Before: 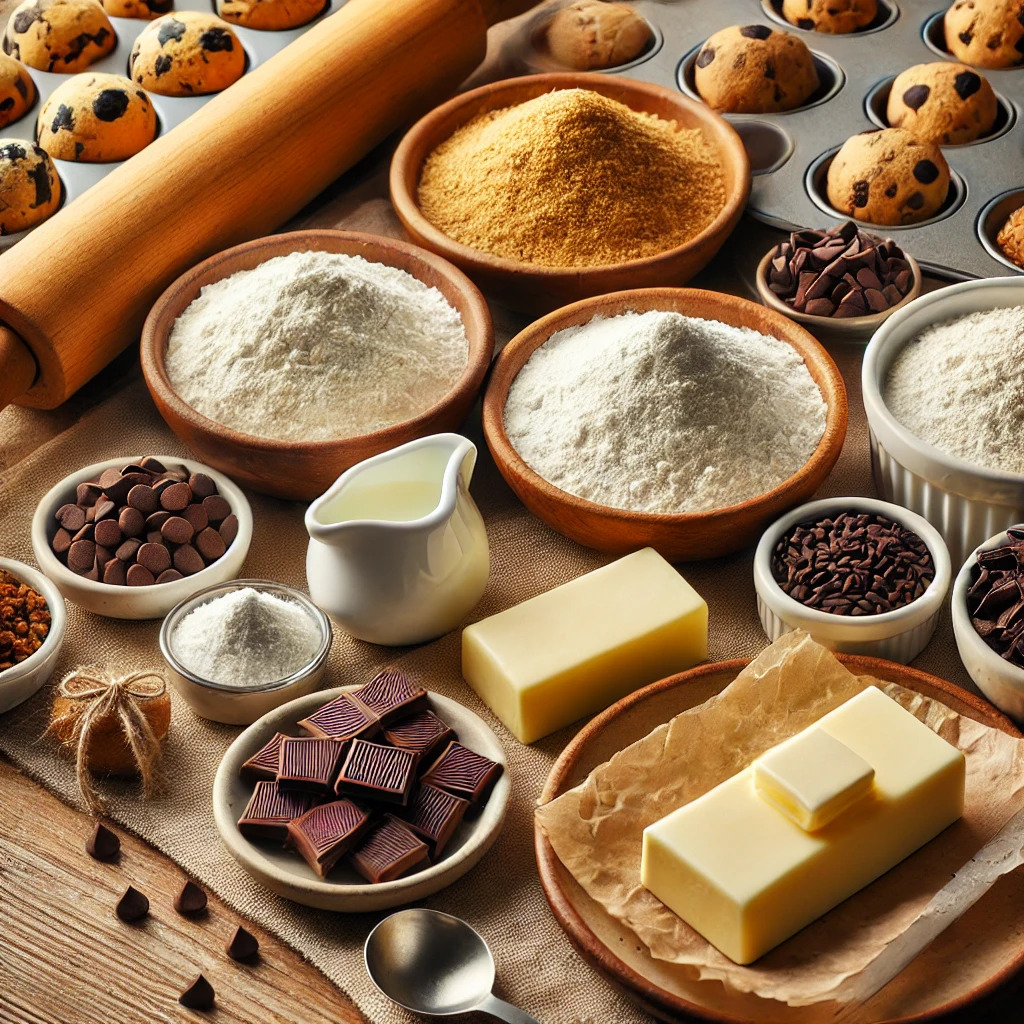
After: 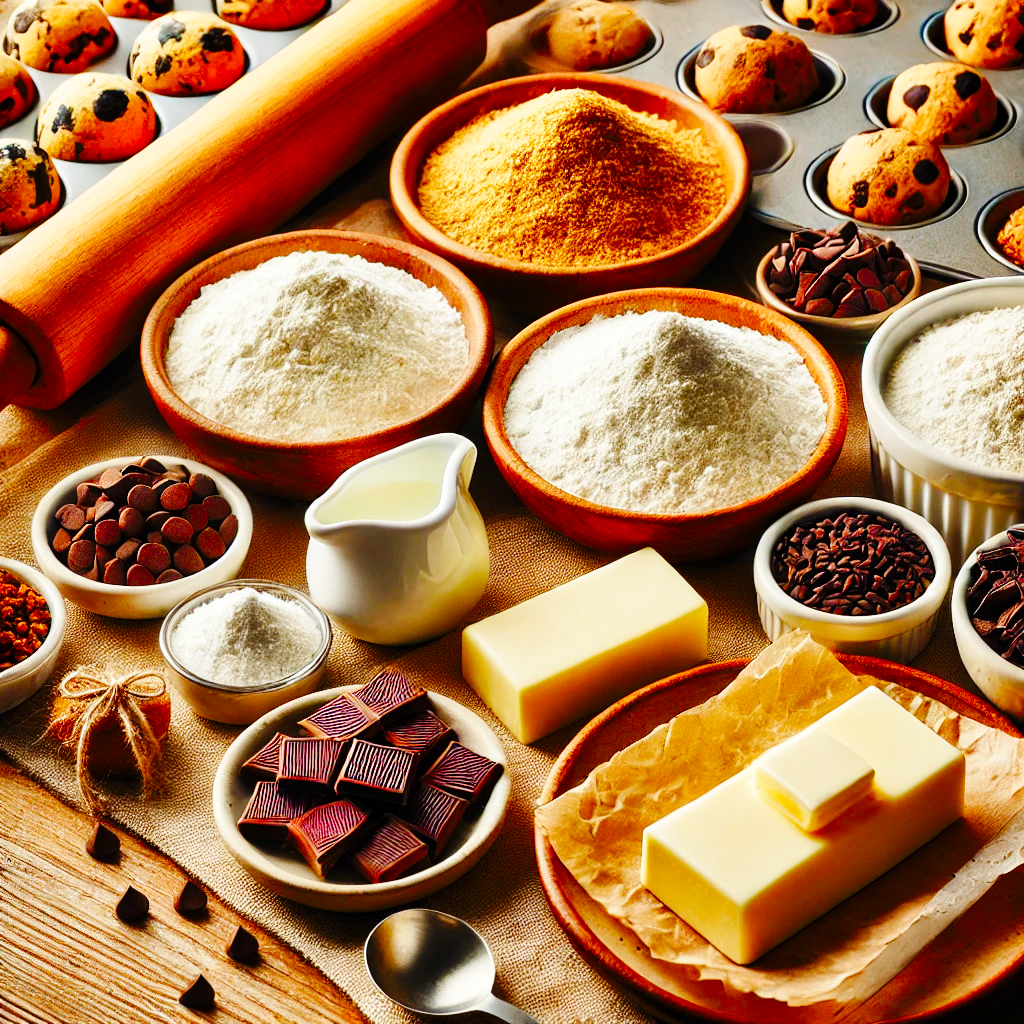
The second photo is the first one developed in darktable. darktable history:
base curve: curves: ch0 [(0, 0) (0.036, 0.025) (0.121, 0.166) (0.206, 0.329) (0.605, 0.79) (1, 1)], preserve colors none
contrast brightness saturation: saturation 0.18
color balance rgb: perceptual saturation grading › global saturation 20%, perceptual saturation grading › highlights -25%, perceptual saturation grading › shadows 25%
